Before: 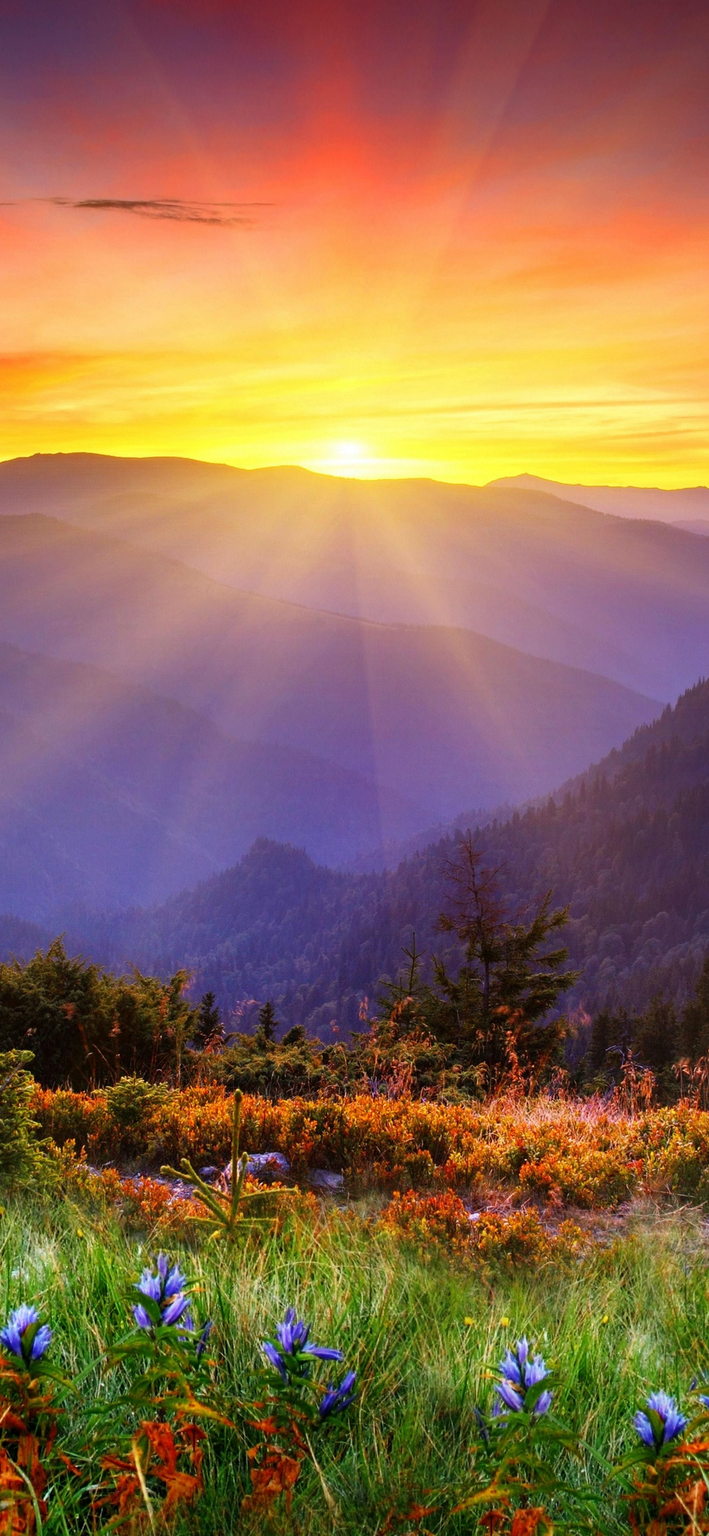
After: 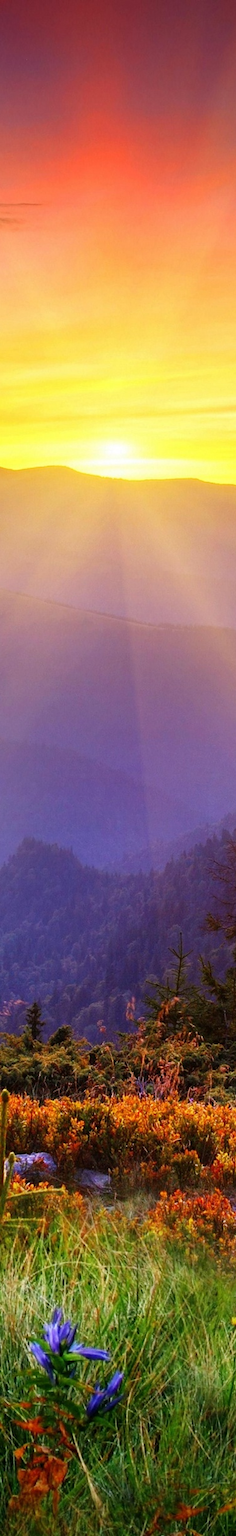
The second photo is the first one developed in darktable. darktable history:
crop: left 32.907%, right 33.744%
